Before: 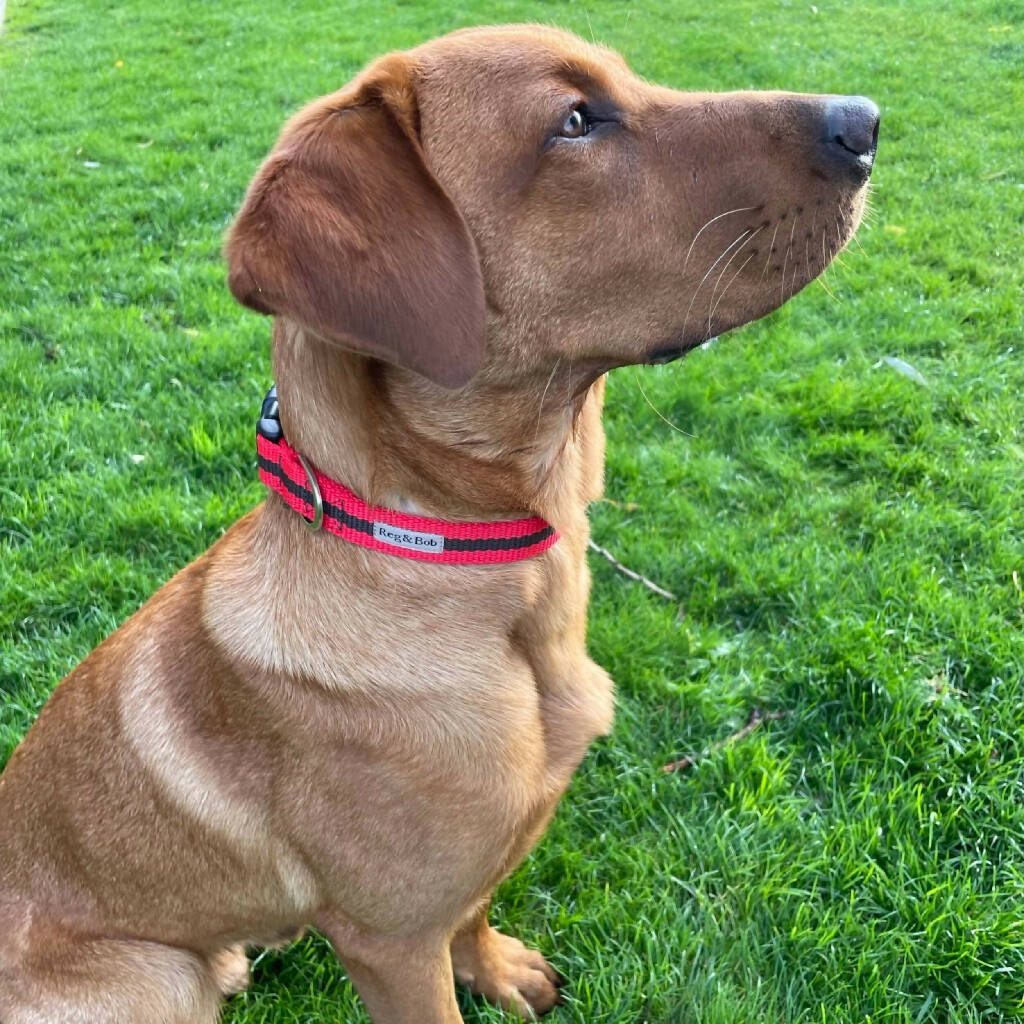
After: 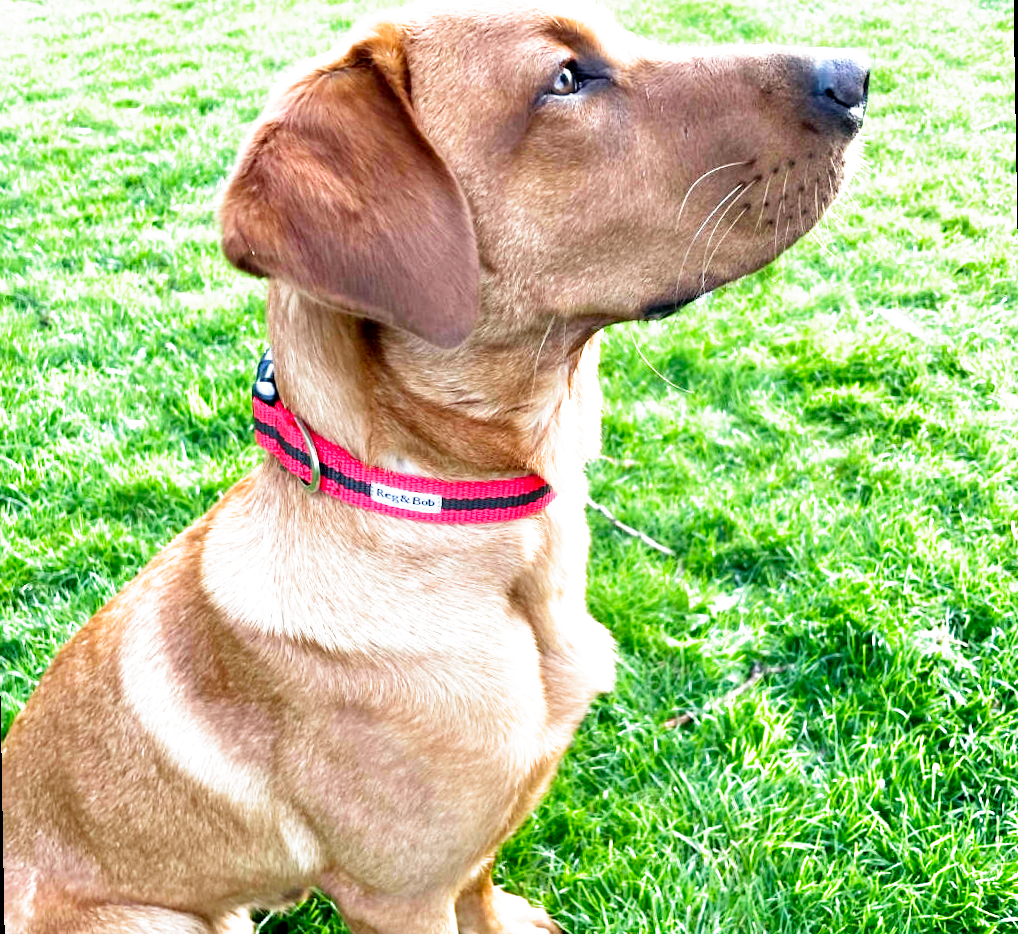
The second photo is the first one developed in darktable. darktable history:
crop and rotate: top 2.479%, bottom 3.018%
rotate and perspective: rotation -1°, crop left 0.011, crop right 0.989, crop top 0.025, crop bottom 0.975
filmic rgb: middle gray luminance 8.8%, black relative exposure -6.3 EV, white relative exposure 2.7 EV, threshold 6 EV, target black luminance 0%, hardness 4.74, latitude 73.47%, contrast 1.332, shadows ↔ highlights balance 10.13%, add noise in highlights 0, preserve chrominance no, color science v3 (2019), use custom middle-gray values true, iterations of high-quality reconstruction 0, contrast in highlights soft, enable highlight reconstruction true
